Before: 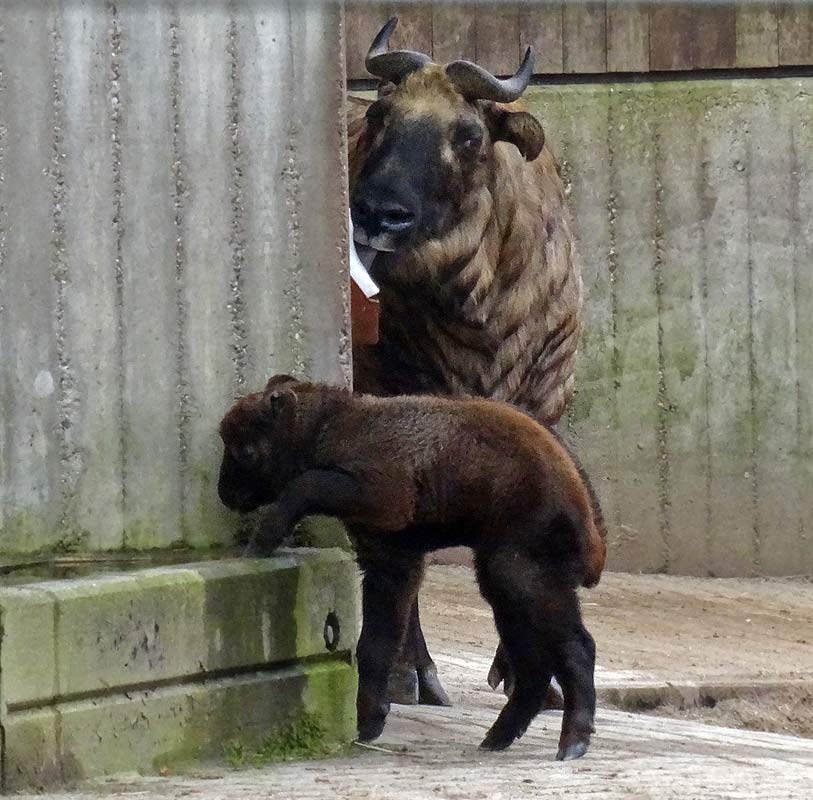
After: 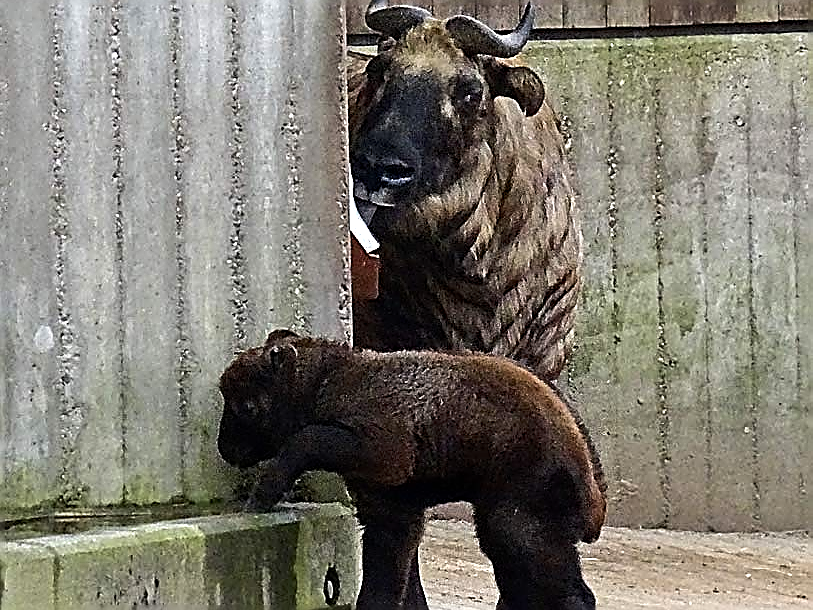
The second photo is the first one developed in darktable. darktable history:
sharpen: amount 1.983
crop: top 5.661%, bottom 18.02%
tone equalizer: -8 EV -0.428 EV, -7 EV -0.409 EV, -6 EV -0.35 EV, -5 EV -0.221 EV, -3 EV 0.22 EV, -2 EV 0.309 EV, -1 EV 0.38 EV, +0 EV 0.447 EV, edges refinement/feathering 500, mask exposure compensation -1.57 EV, preserve details no
